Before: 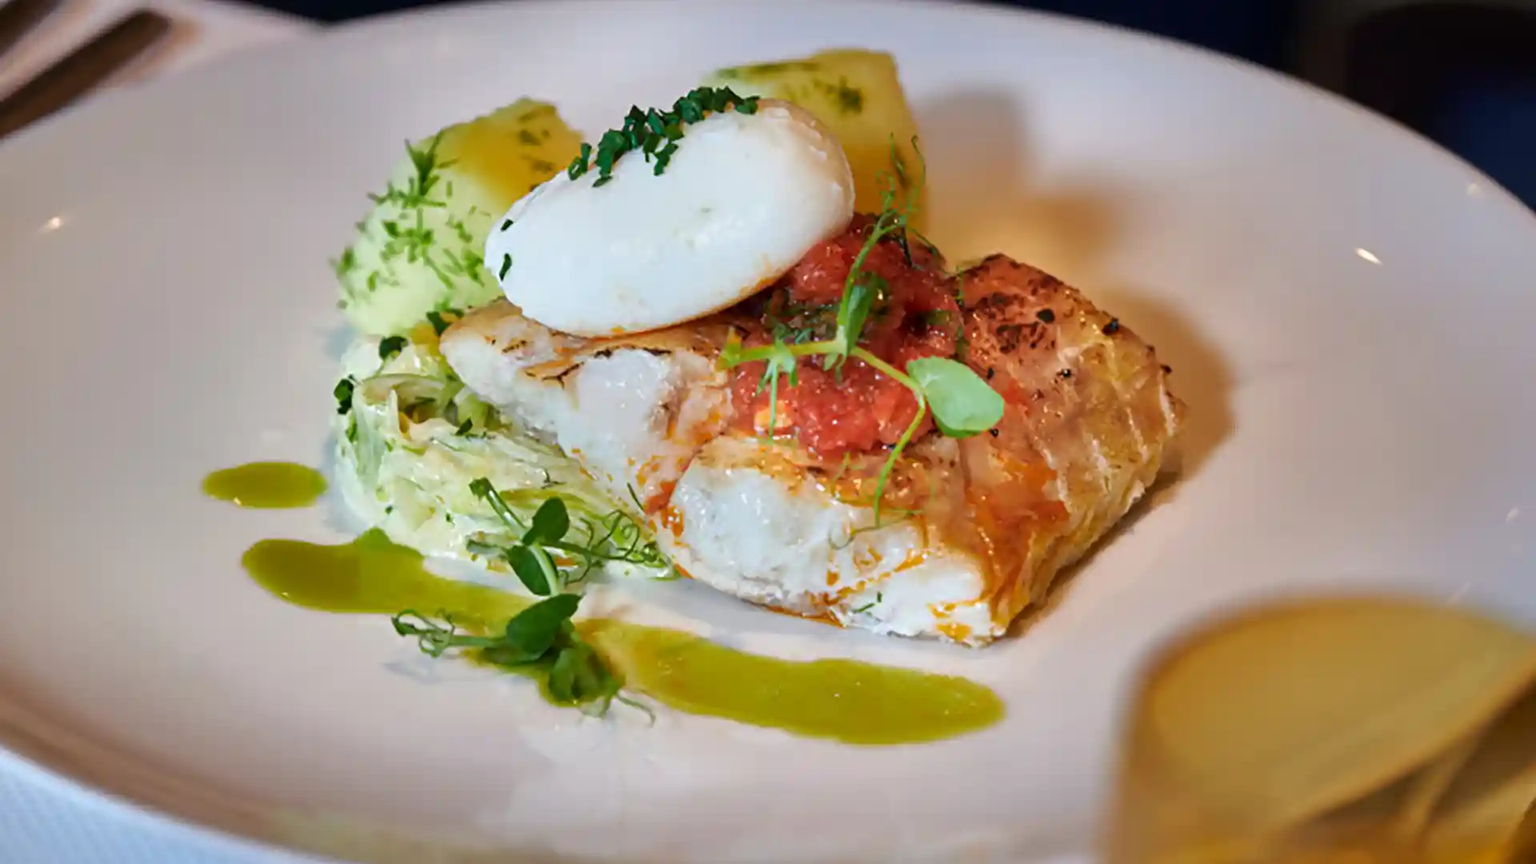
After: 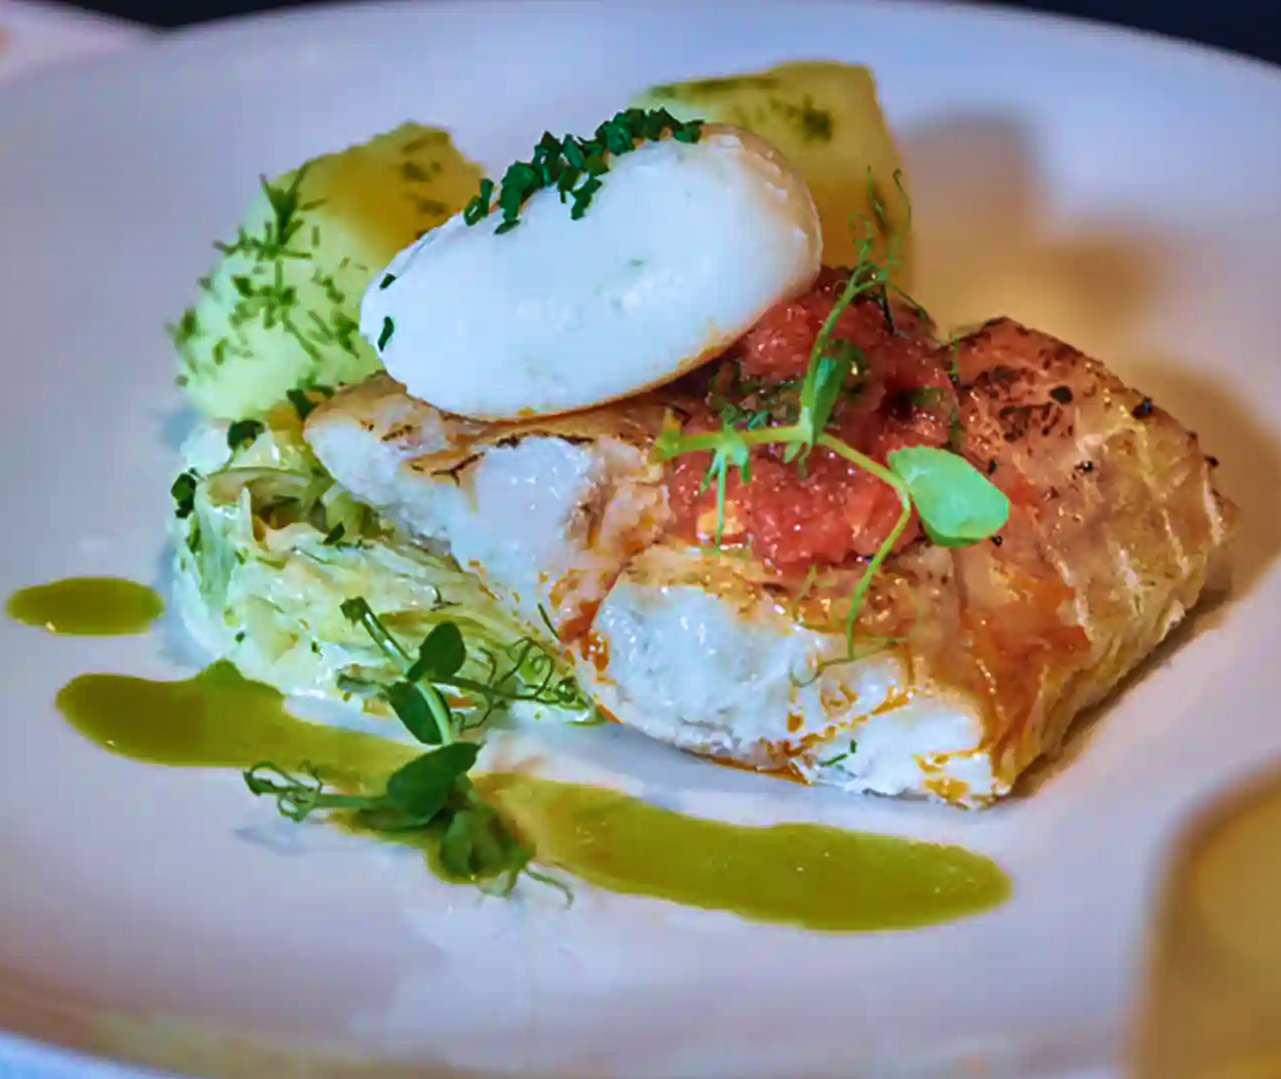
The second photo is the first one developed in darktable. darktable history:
shadows and highlights: shadows 52.6, highlights color adjustment 31.98%, soften with gaussian
crop and rotate: left 12.832%, right 20.403%
velvia: strength 44.55%
local contrast: detail 109%
color calibration: x 0.37, y 0.377, temperature 4294.65 K
